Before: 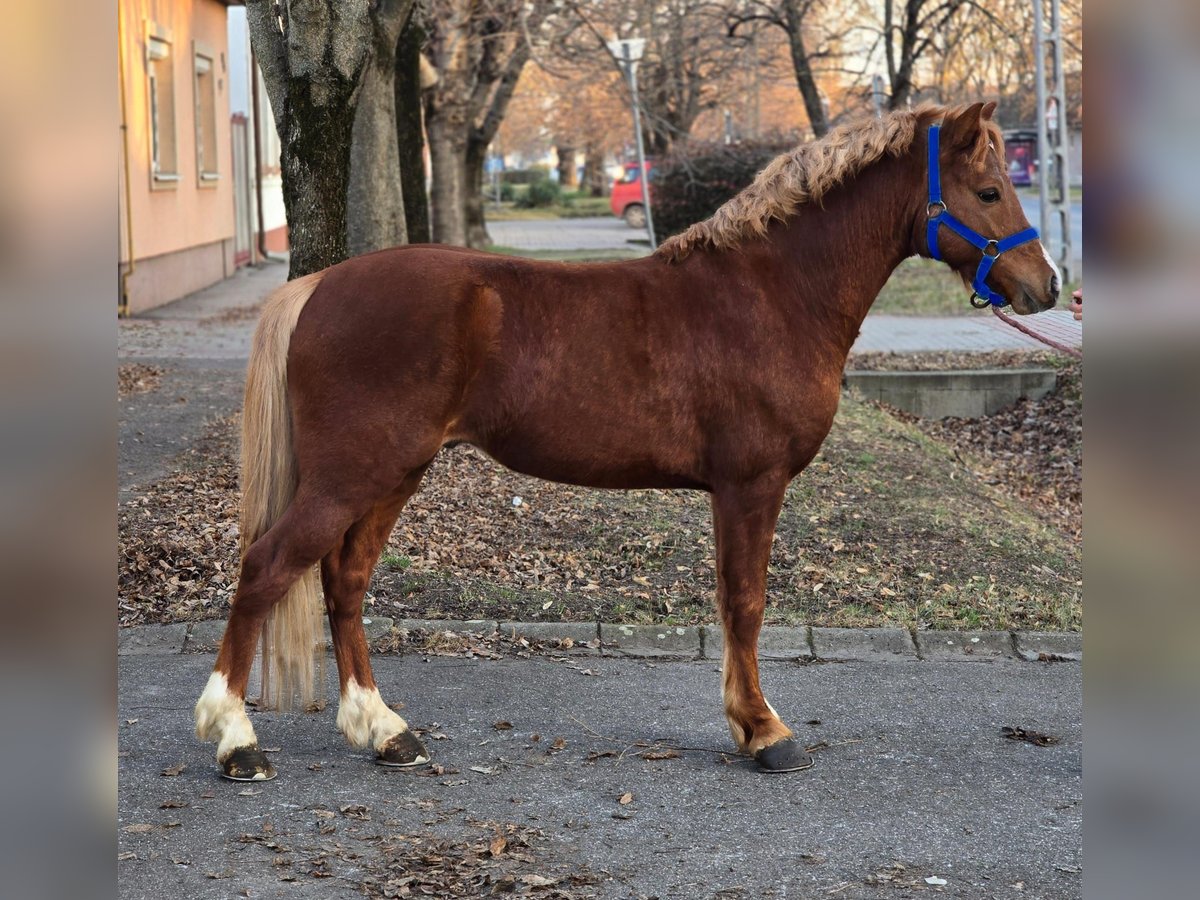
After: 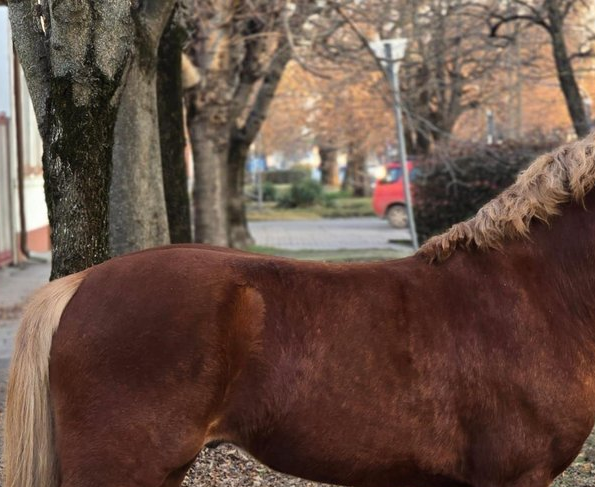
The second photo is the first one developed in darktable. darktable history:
crop: left 19.851%, right 30.546%, bottom 45.884%
